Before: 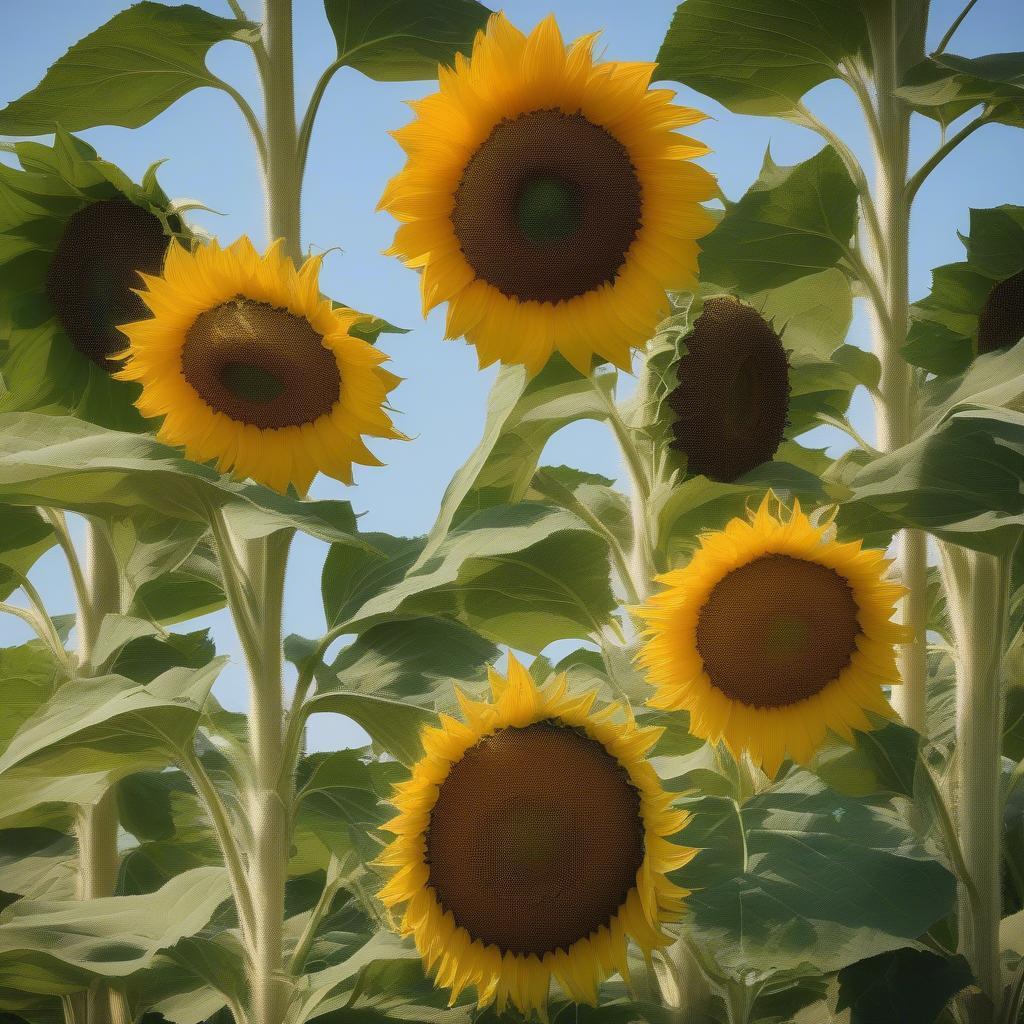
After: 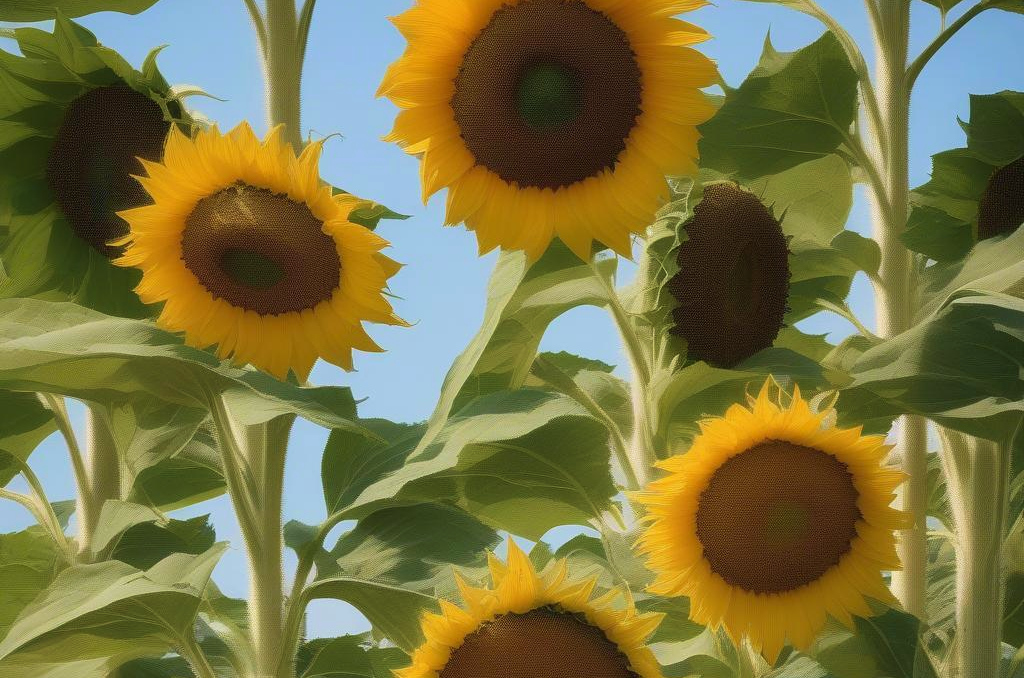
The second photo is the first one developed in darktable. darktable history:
velvia: strength 29.77%
crop: top 11.149%, bottom 22.612%
